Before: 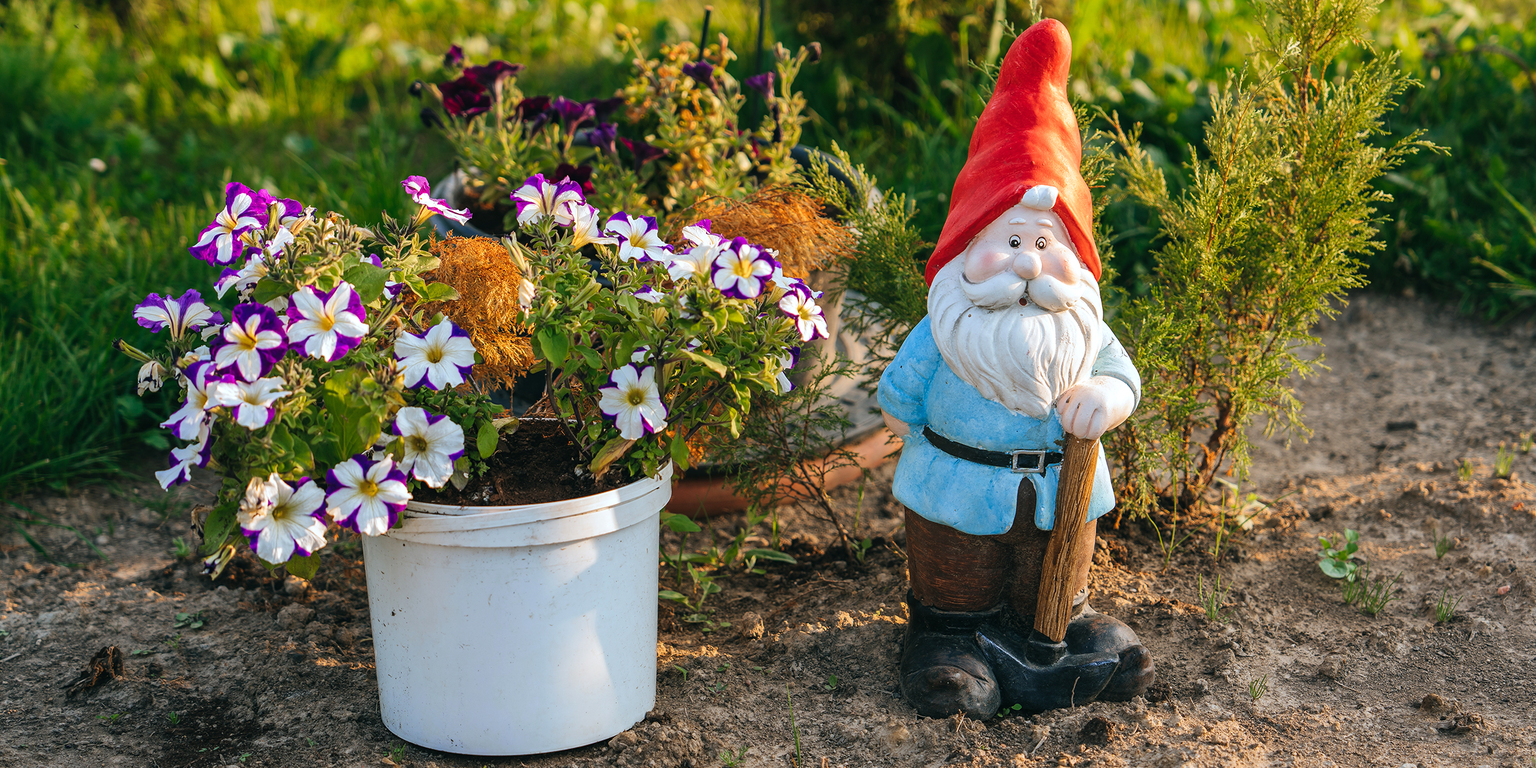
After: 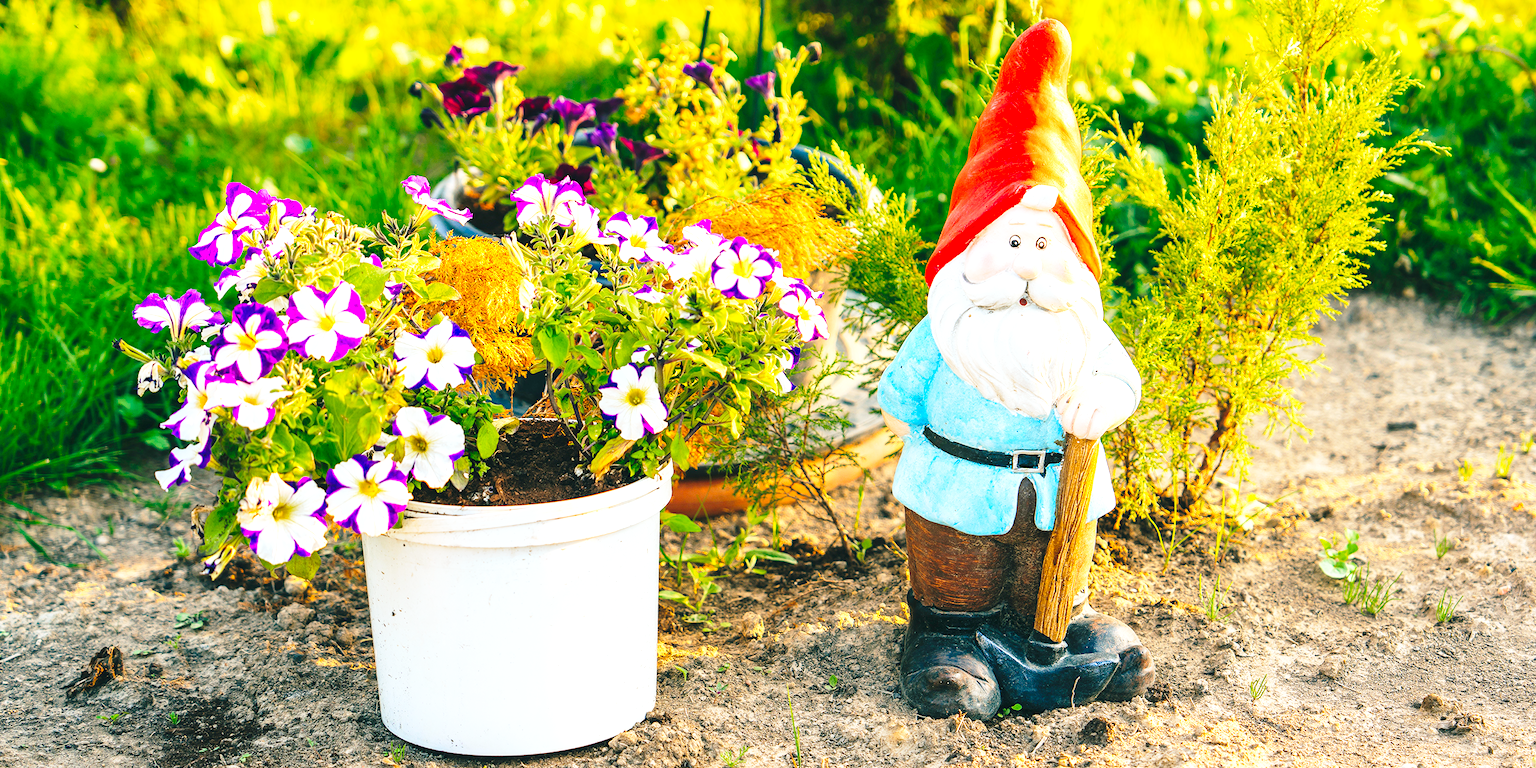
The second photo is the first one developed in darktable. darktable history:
exposure: black level correction 0, exposure 1.101 EV, compensate highlight preservation false
base curve: curves: ch0 [(0, 0) (0.028, 0.03) (0.121, 0.232) (0.46, 0.748) (0.859, 0.968) (1, 1)], preserve colors none
color balance rgb: highlights gain › chroma 2.982%, highlights gain › hue 78.72°, perceptual saturation grading › global saturation 19.456%, perceptual brilliance grading › mid-tones 9.554%, perceptual brilliance grading › shadows 14.73%, global vibrance 15.038%
